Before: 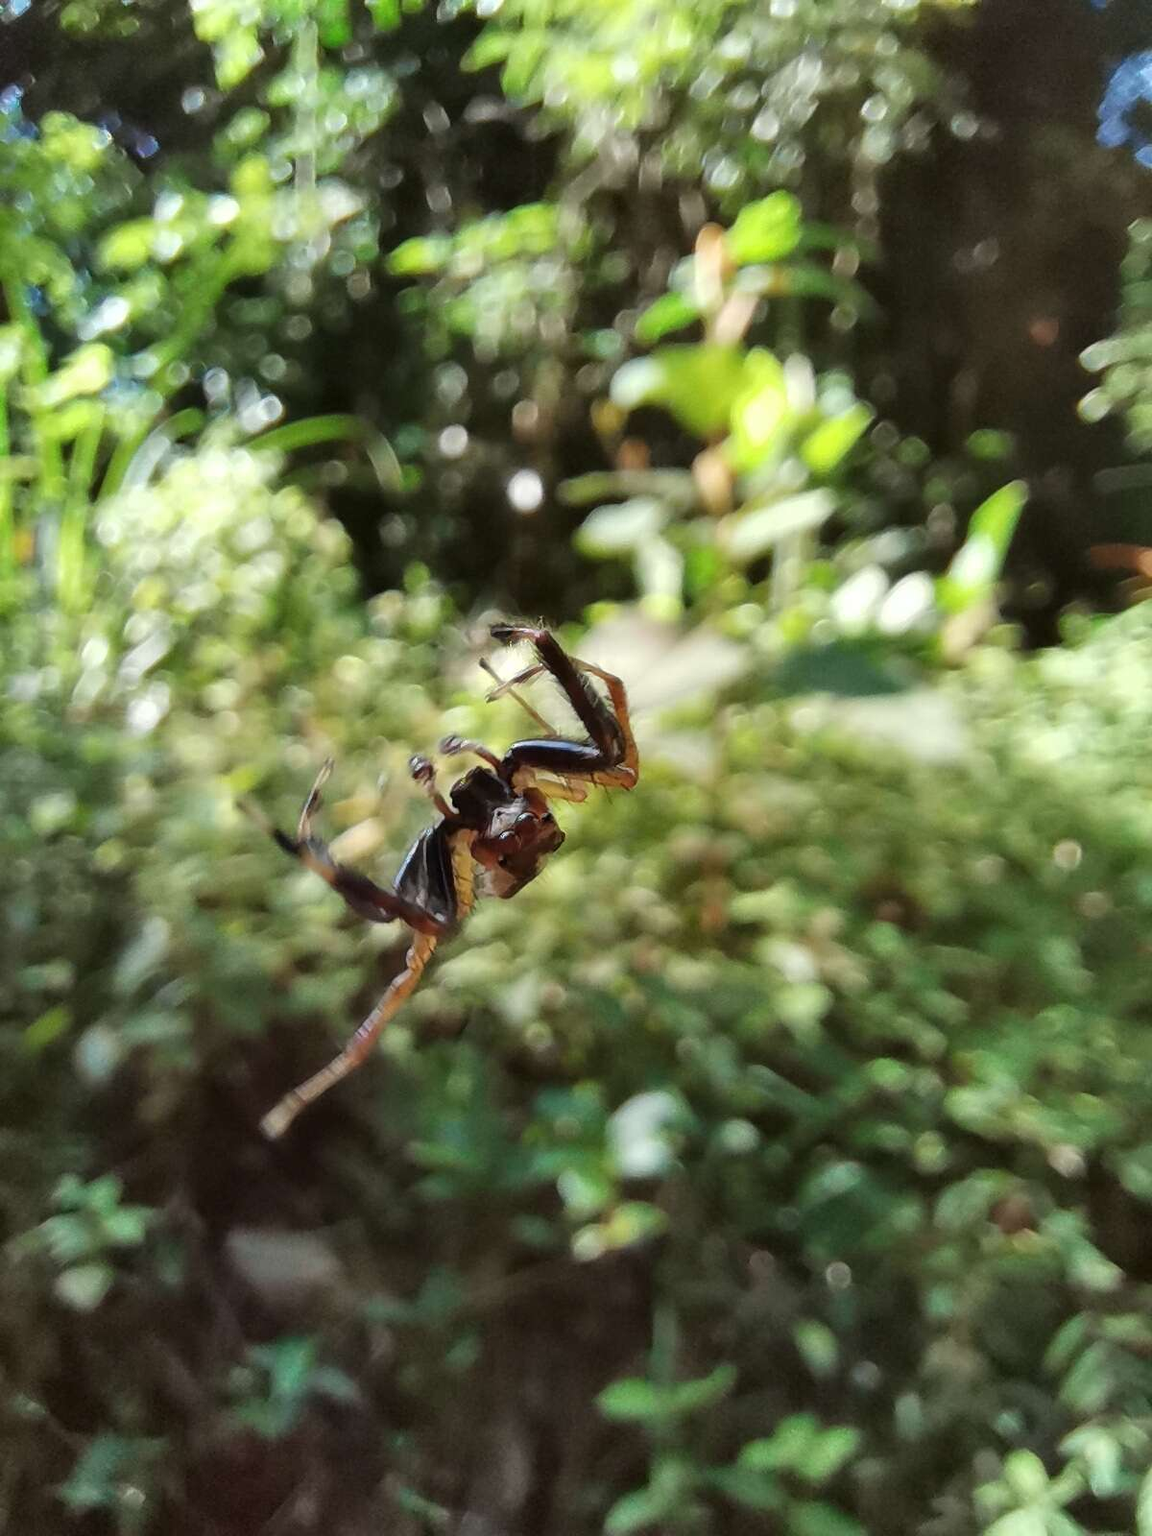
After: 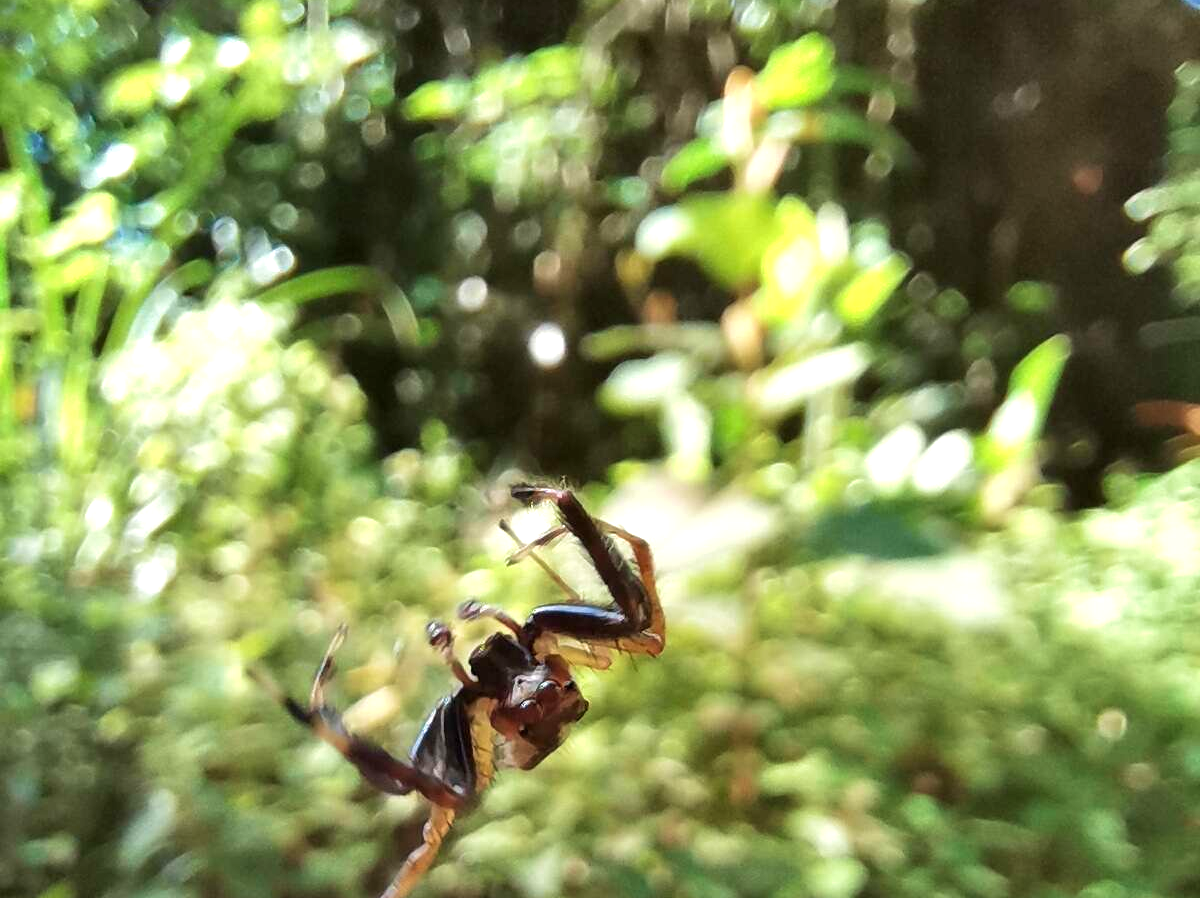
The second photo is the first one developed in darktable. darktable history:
crop and rotate: top 10.437%, bottom 33.429%
exposure: black level correction 0.001, exposure 0.498 EV, compensate exposure bias true, compensate highlight preservation false
velvia: on, module defaults
tone equalizer: edges refinement/feathering 500, mask exposure compensation -1.57 EV, preserve details no
